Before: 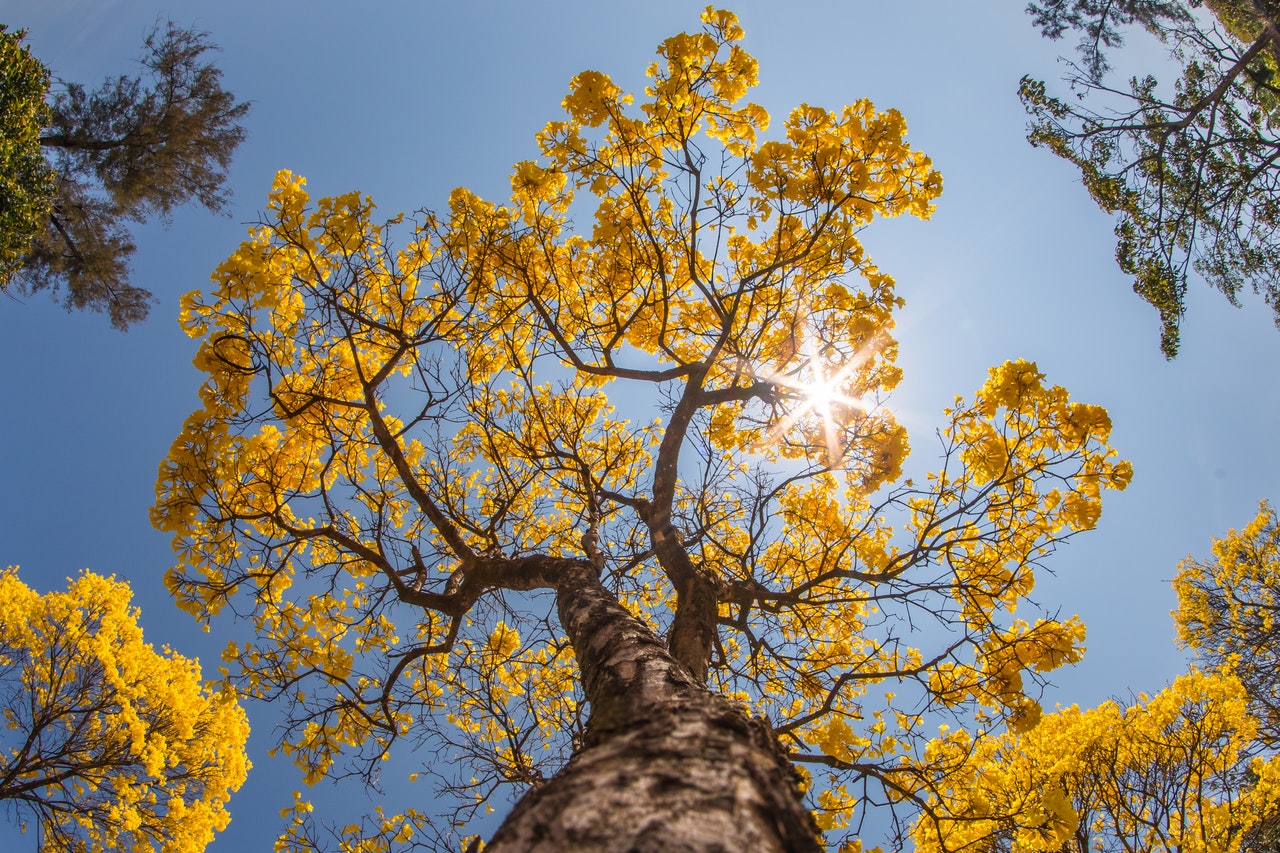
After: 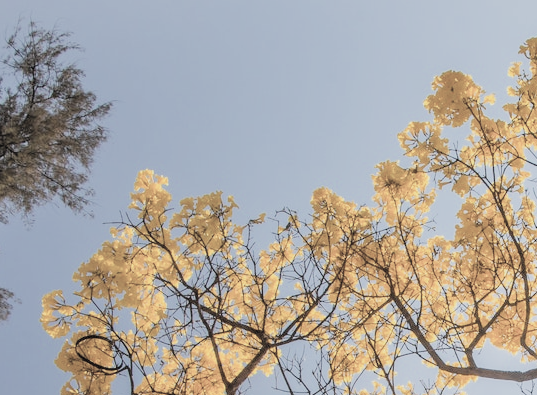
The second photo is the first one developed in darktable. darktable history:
filmic rgb: black relative exposure -9.22 EV, white relative exposure 6.77 EV, hardness 3.07, contrast 1.05
crop and rotate: left 10.817%, top 0.062%, right 47.194%, bottom 53.626%
contrast brightness saturation: brightness 0.18, saturation -0.5
exposure: black level correction 0, exposure 0.6 EV, compensate highlight preservation false
